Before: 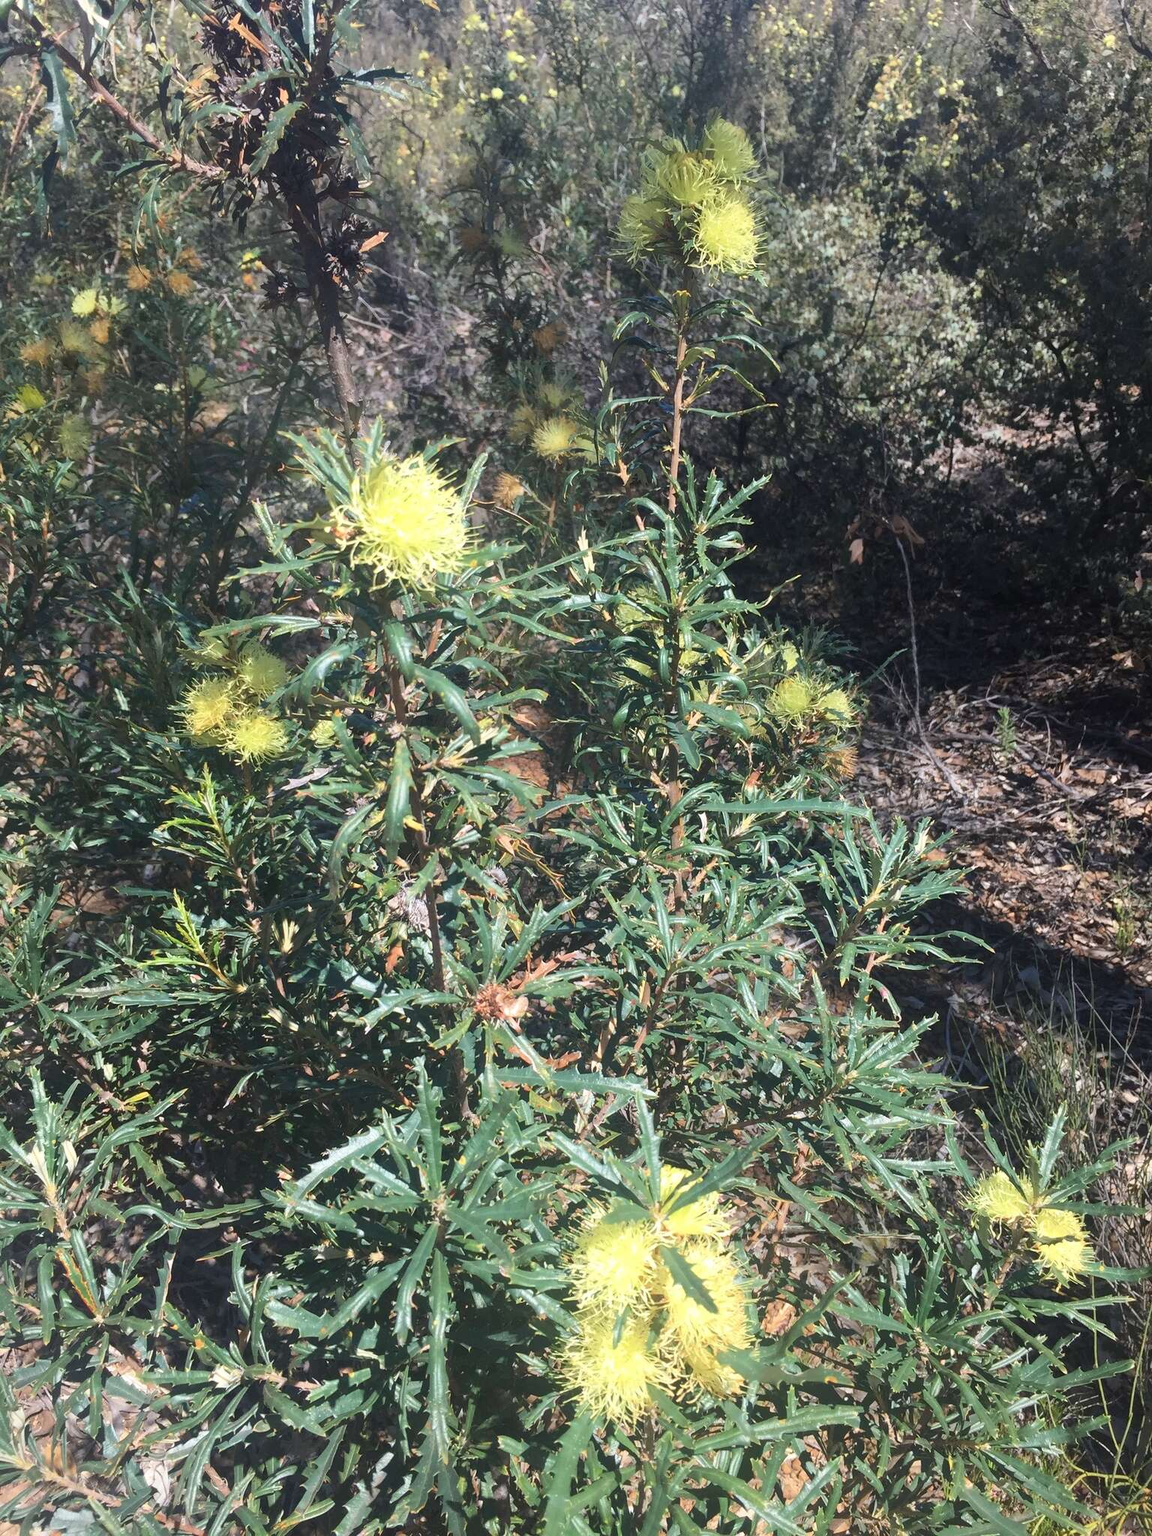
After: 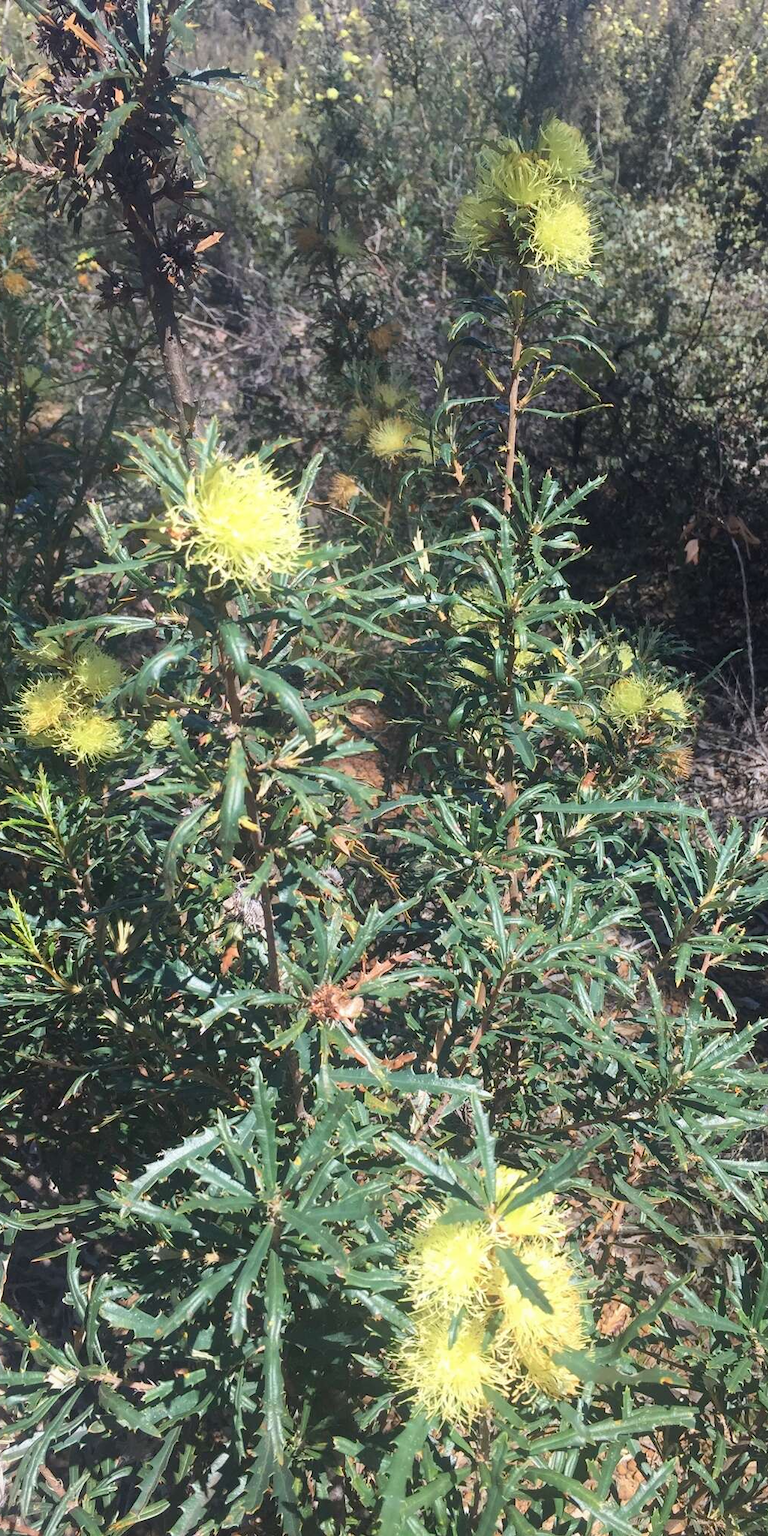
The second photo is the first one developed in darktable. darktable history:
contrast equalizer: y [[0.5, 0.5, 0.478, 0.5, 0.5, 0.5], [0.5 ×6], [0.5 ×6], [0 ×6], [0 ×6]], mix 0.798
crop and rotate: left 14.357%, right 18.958%
